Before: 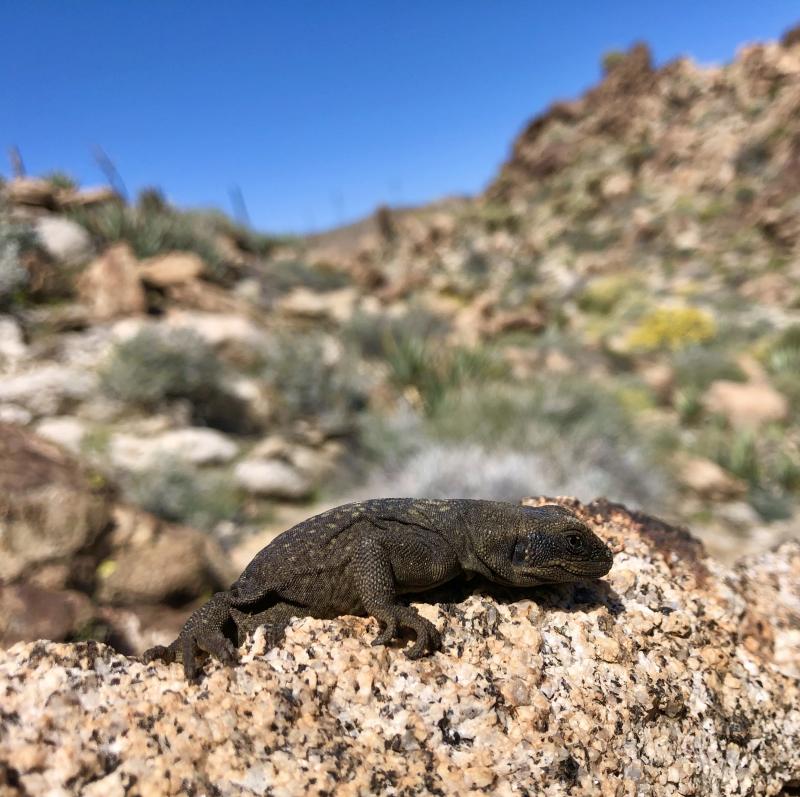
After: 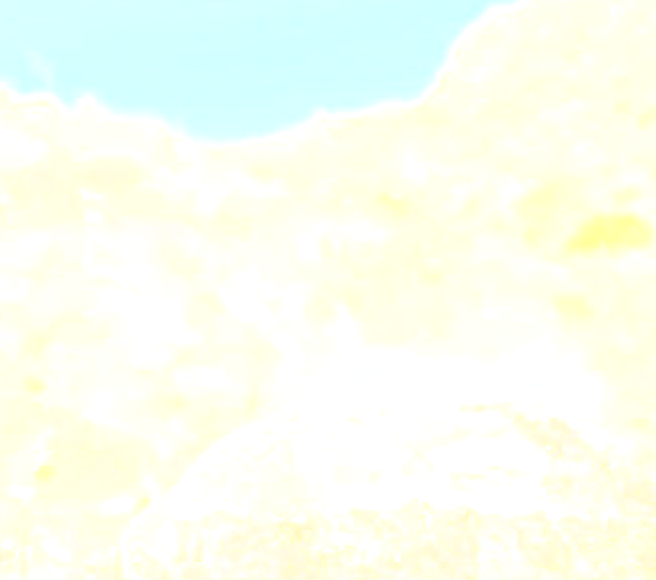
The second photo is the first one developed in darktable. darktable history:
white balance: red 0.976, blue 1.04
color balance rgb: perceptual saturation grading › global saturation 20%, perceptual saturation grading › highlights -25%, perceptual saturation grading › shadows 25%
bloom: size 70%, threshold 25%, strength 70%
global tonemap: drago (0.7, 100)
crop: left 7.856%, top 11.836%, right 10.12%, bottom 15.387%
